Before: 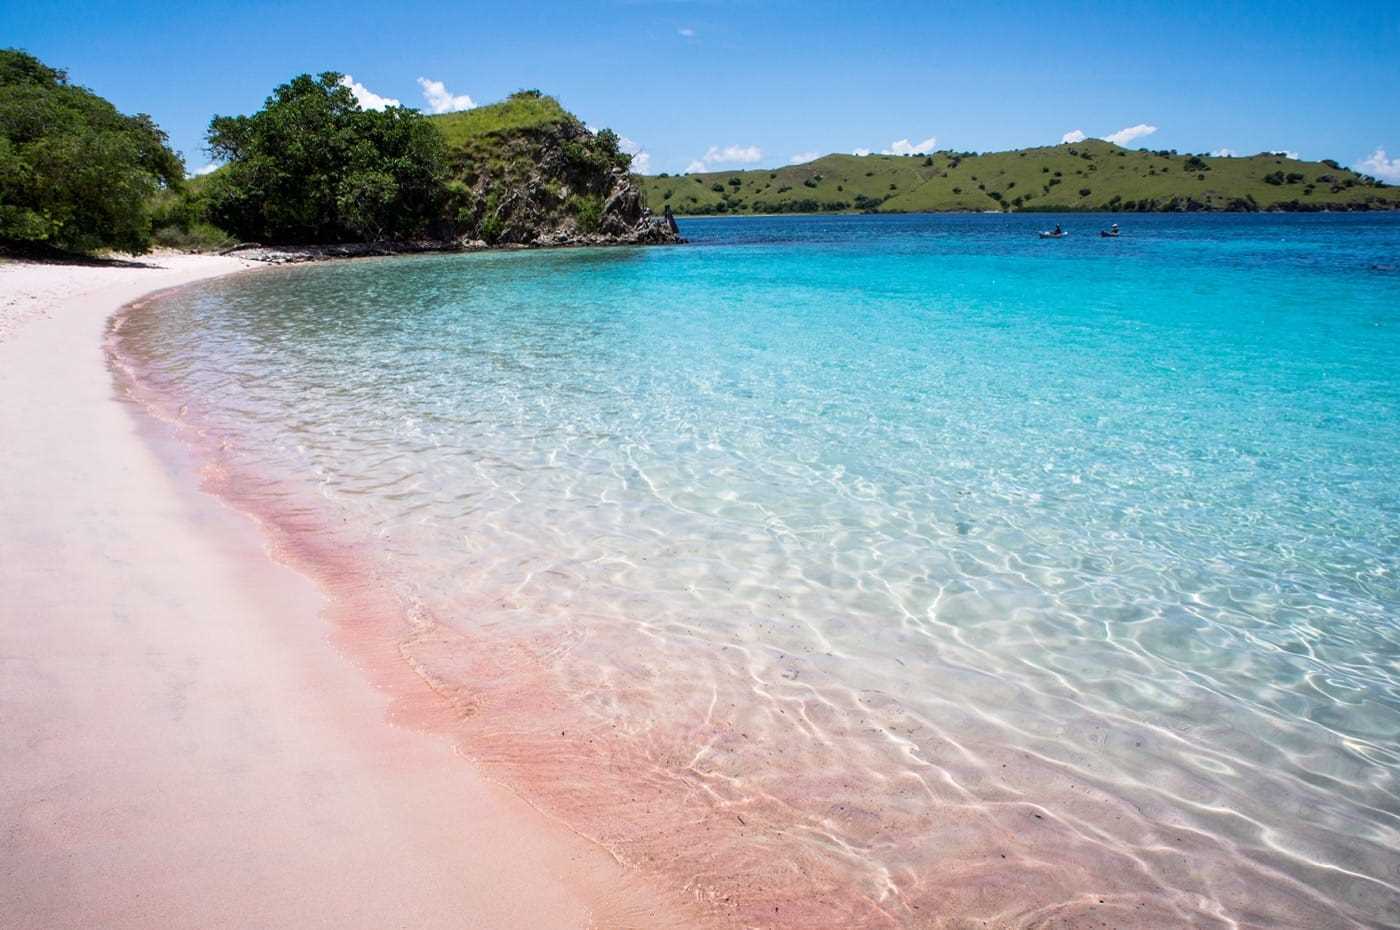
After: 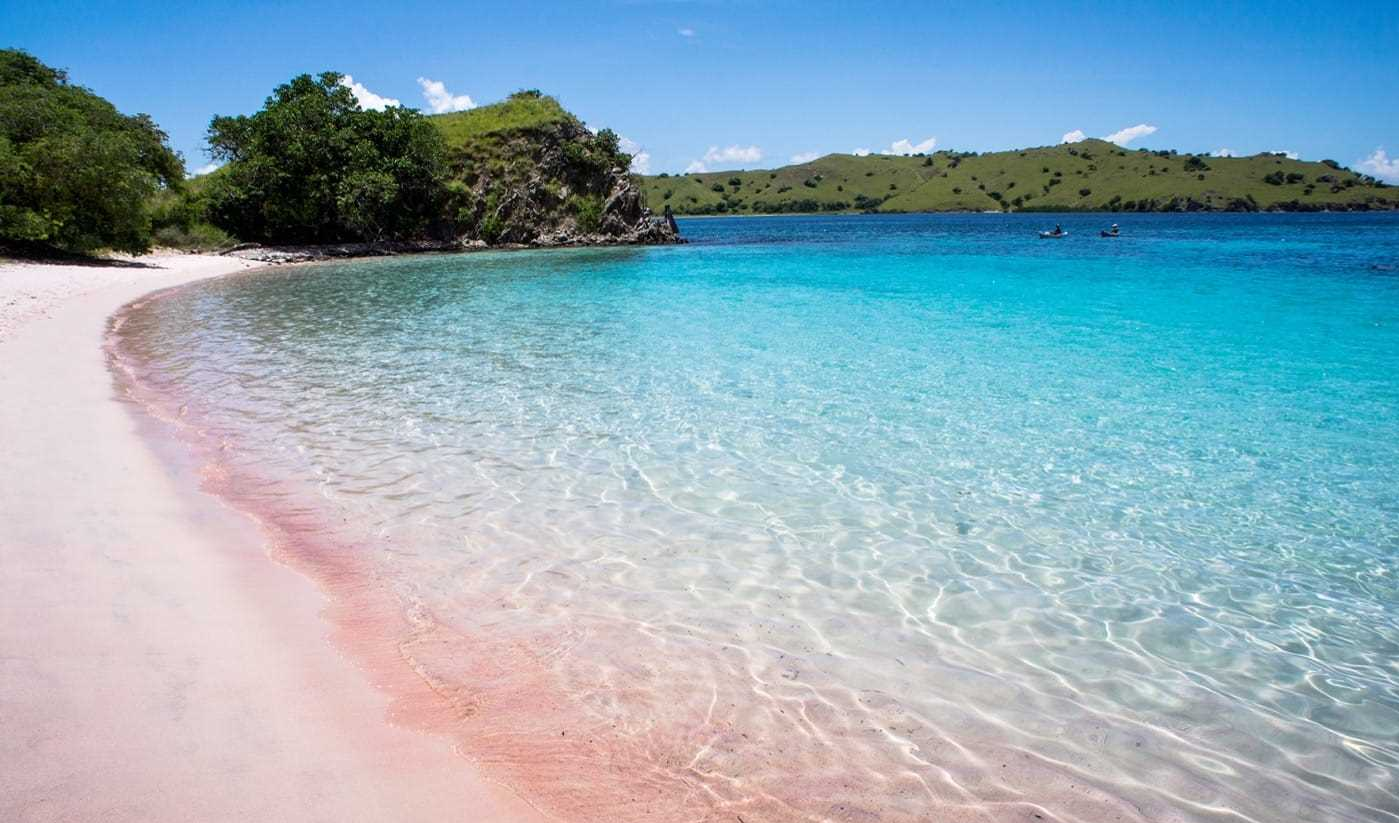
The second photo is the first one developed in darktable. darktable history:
crop and rotate: top 0%, bottom 11.491%
